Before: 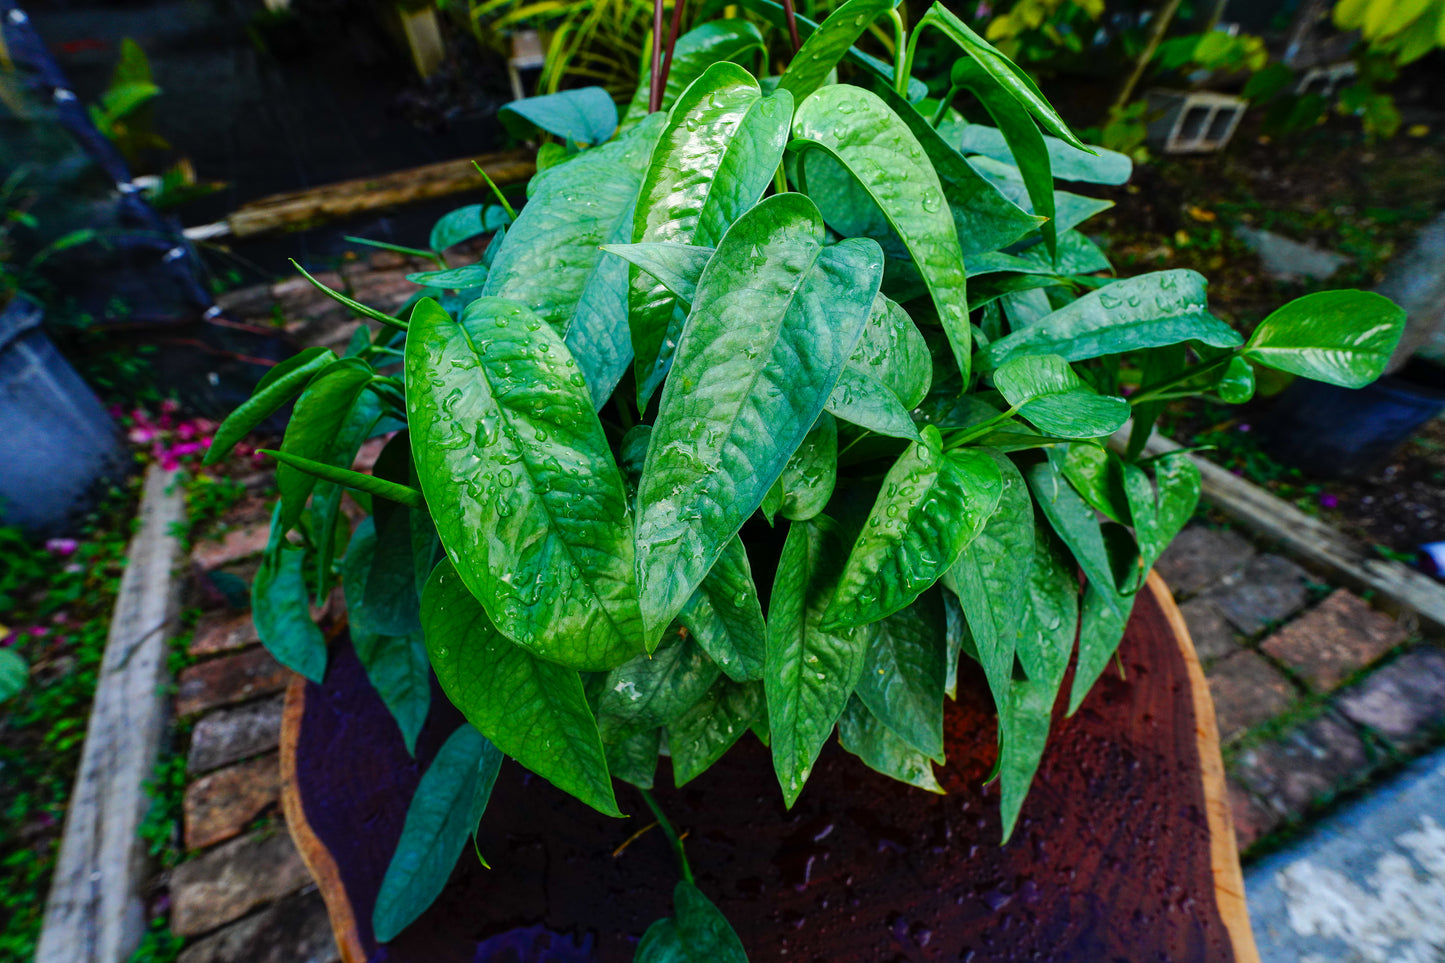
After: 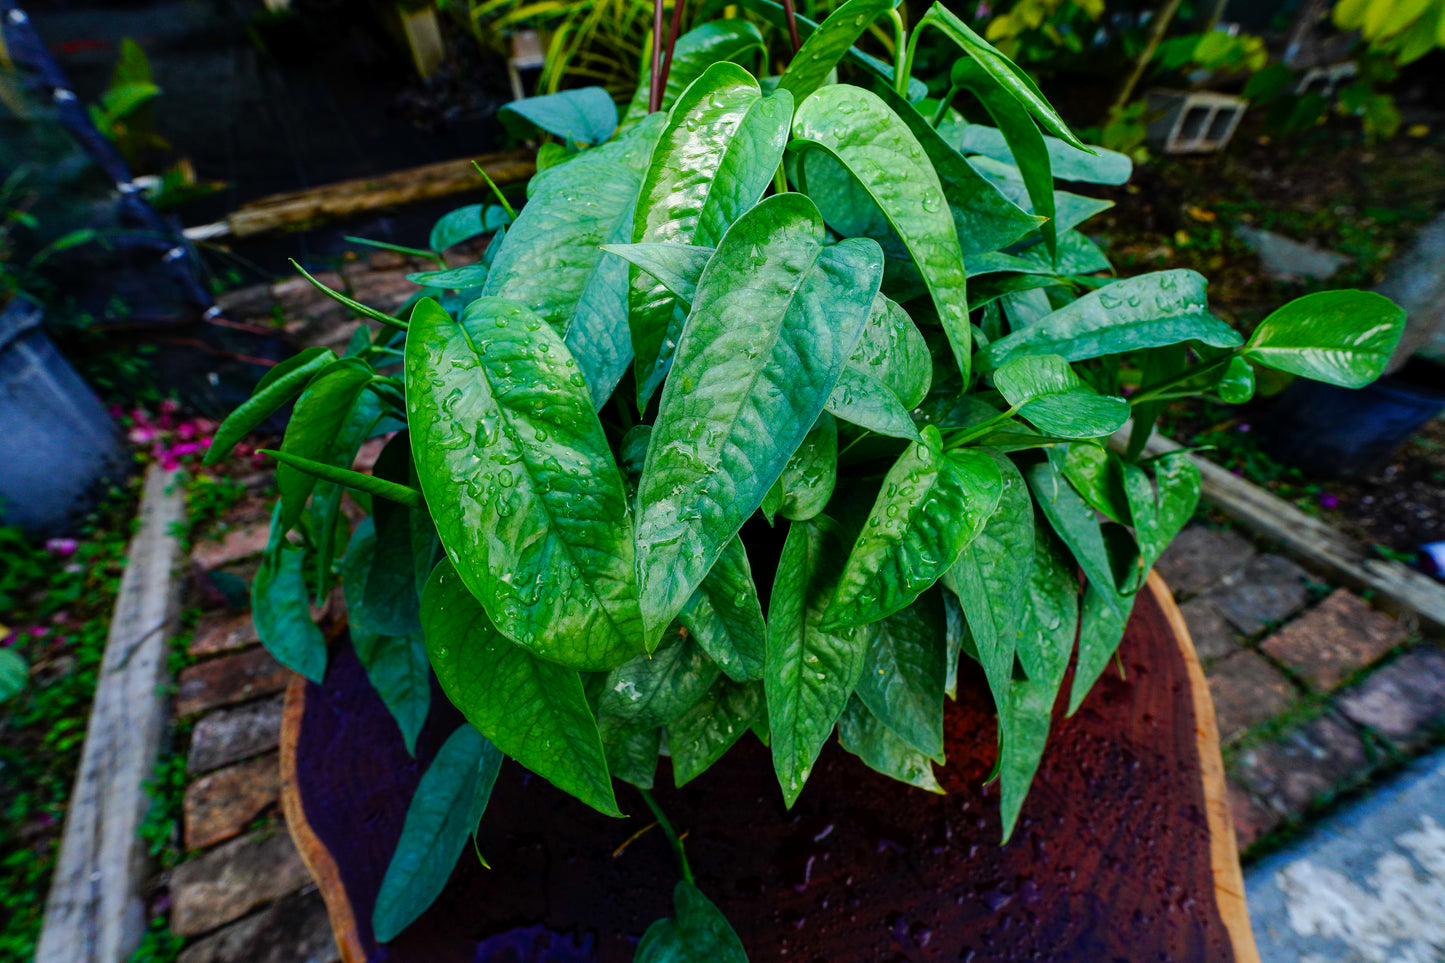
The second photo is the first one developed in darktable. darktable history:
exposure: black level correction 0.002, exposure -0.097 EV, compensate highlight preservation false
